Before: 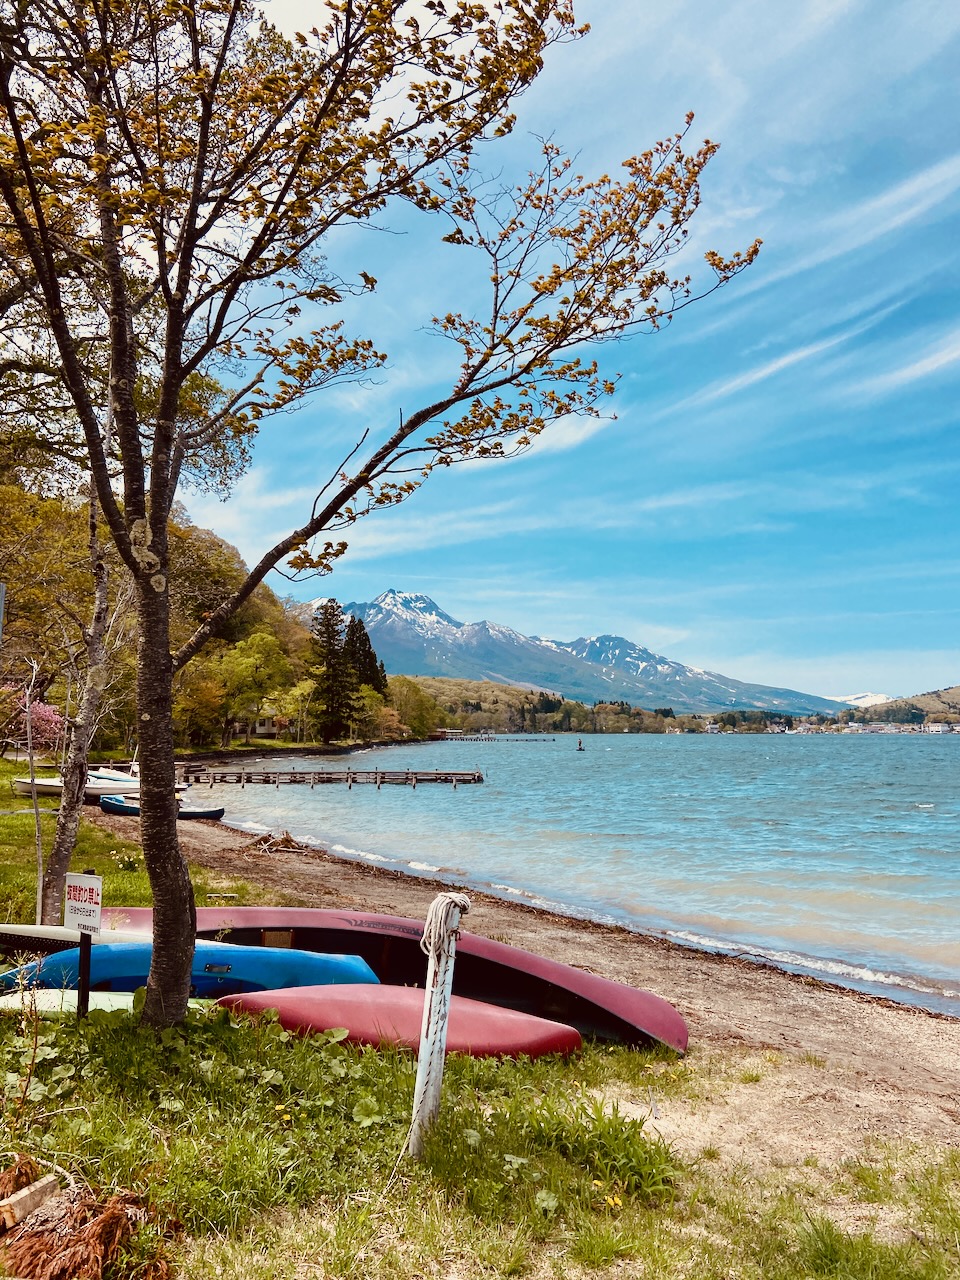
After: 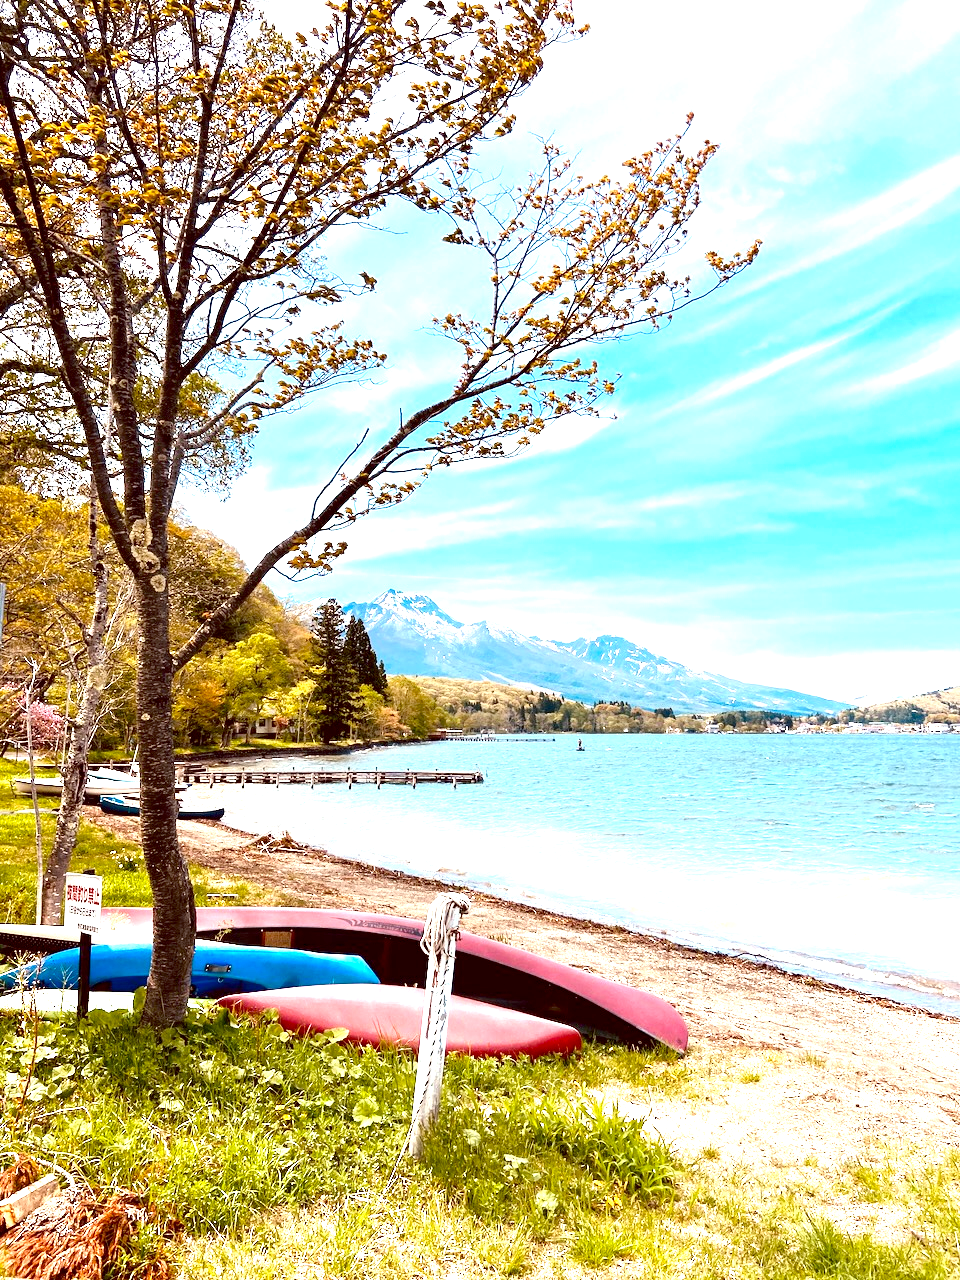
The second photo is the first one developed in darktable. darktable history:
exposure: black level correction 0, exposure 1.438 EV, compensate highlight preservation false
